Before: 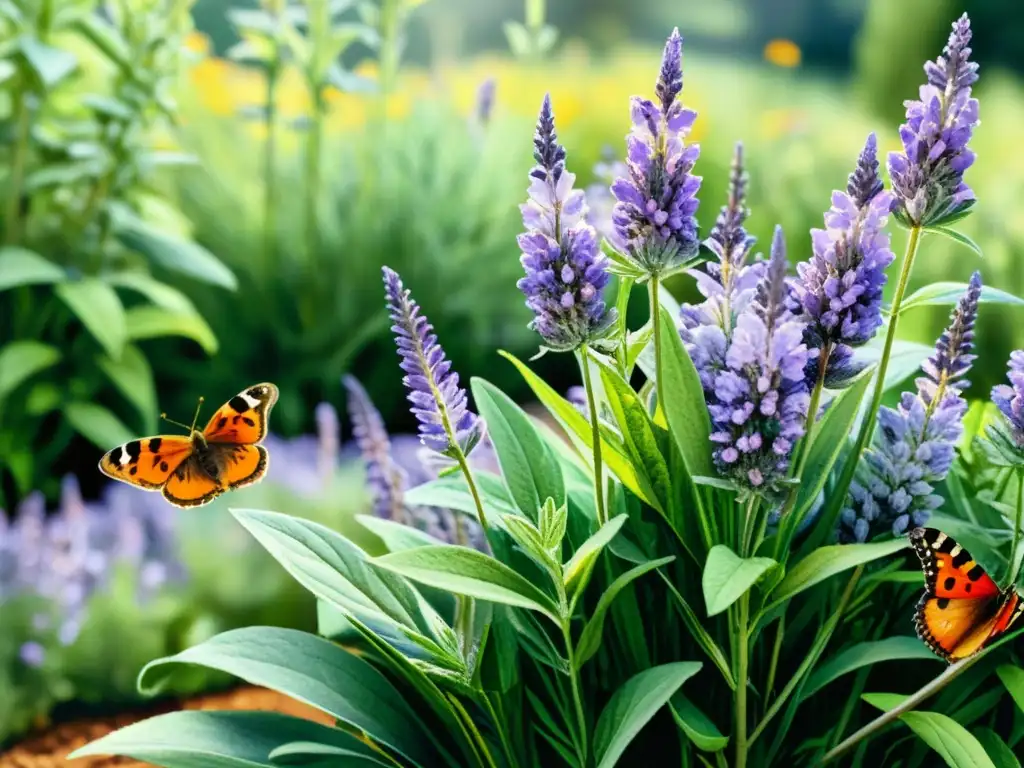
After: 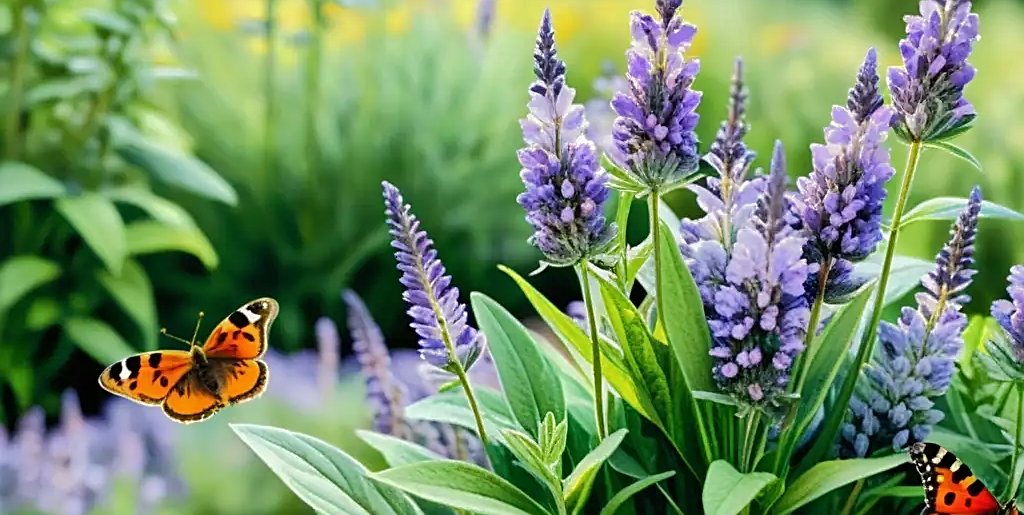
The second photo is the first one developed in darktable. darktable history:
tone curve: curves: ch0 [(0, 0) (0.003, 0.003) (0.011, 0.011) (0.025, 0.025) (0.044, 0.044) (0.069, 0.068) (0.1, 0.098) (0.136, 0.134) (0.177, 0.175) (0.224, 0.221) (0.277, 0.273) (0.335, 0.33) (0.399, 0.393) (0.468, 0.461) (0.543, 0.534) (0.623, 0.614) (0.709, 0.69) (0.801, 0.752) (0.898, 0.835) (1, 1)], color space Lab, linked channels, preserve colors none
sharpen: on, module defaults
crop: top 11.144%, bottom 21.717%
